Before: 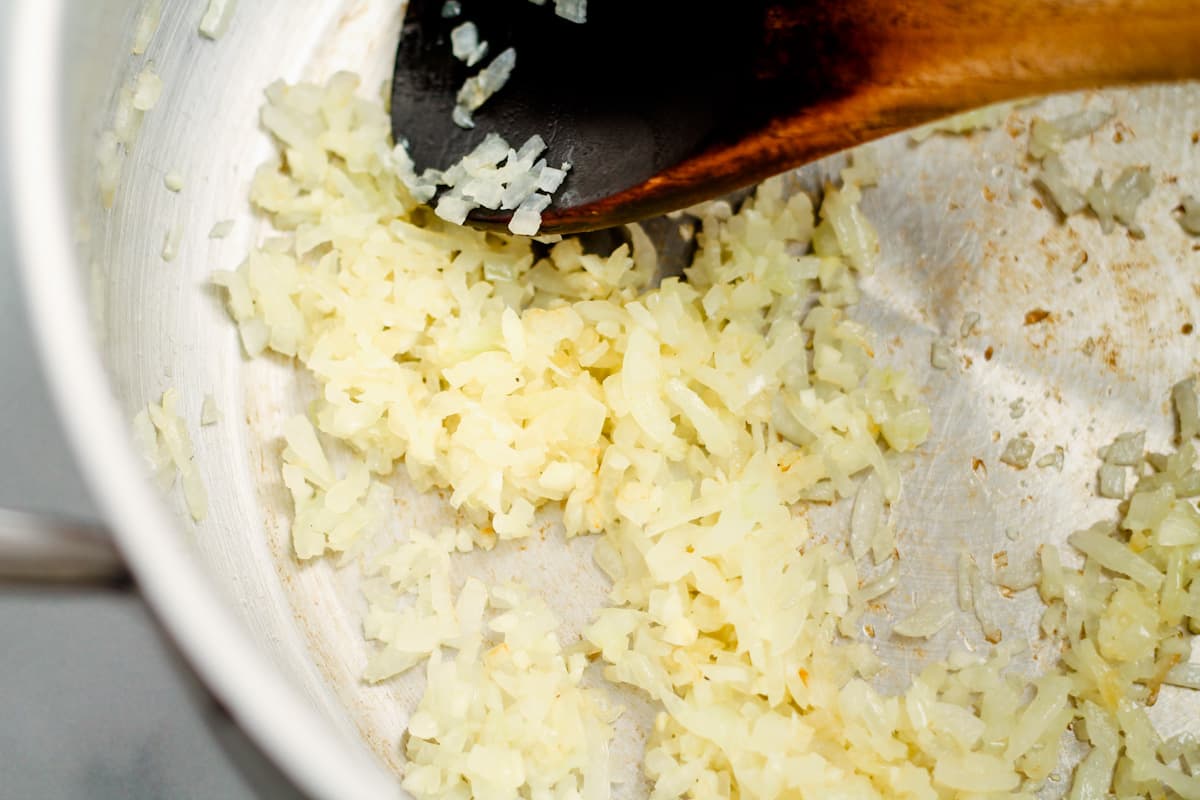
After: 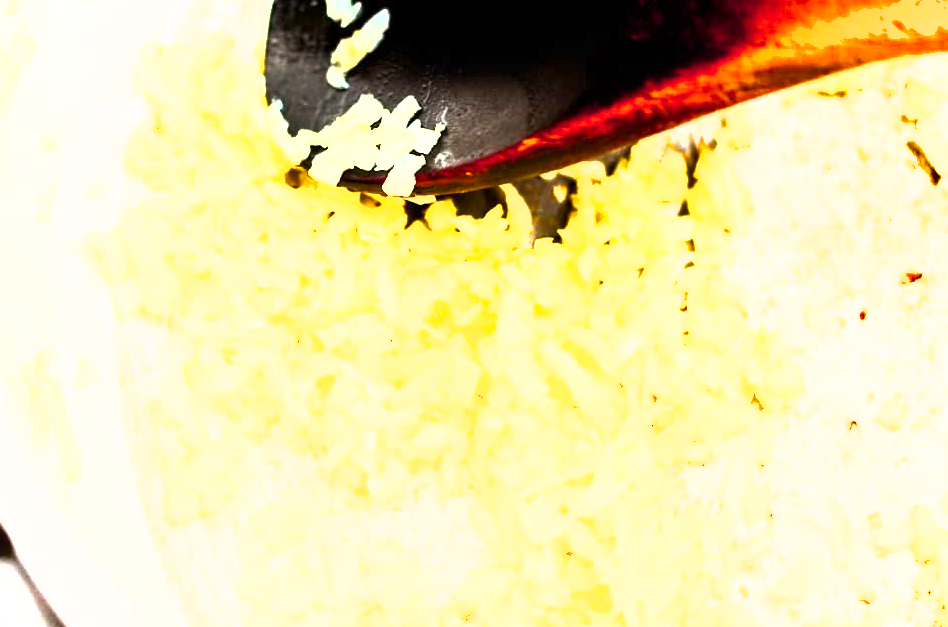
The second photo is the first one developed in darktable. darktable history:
crop and rotate: left 10.5%, top 4.99%, right 10.497%, bottom 16.587%
shadows and highlights: low approximation 0.01, soften with gaussian
color balance rgb: highlights gain › chroma 0.188%, highlights gain › hue 331.89°, perceptual saturation grading › global saturation 14.303%, perceptual saturation grading › highlights -25.807%, perceptual saturation grading › shadows 24.112%, hue shift -8.71°, perceptual brilliance grading › global brilliance 34.27%, perceptual brilliance grading › highlights 50.381%, perceptual brilliance grading › mid-tones 59.974%, perceptual brilliance grading › shadows 34.93%
